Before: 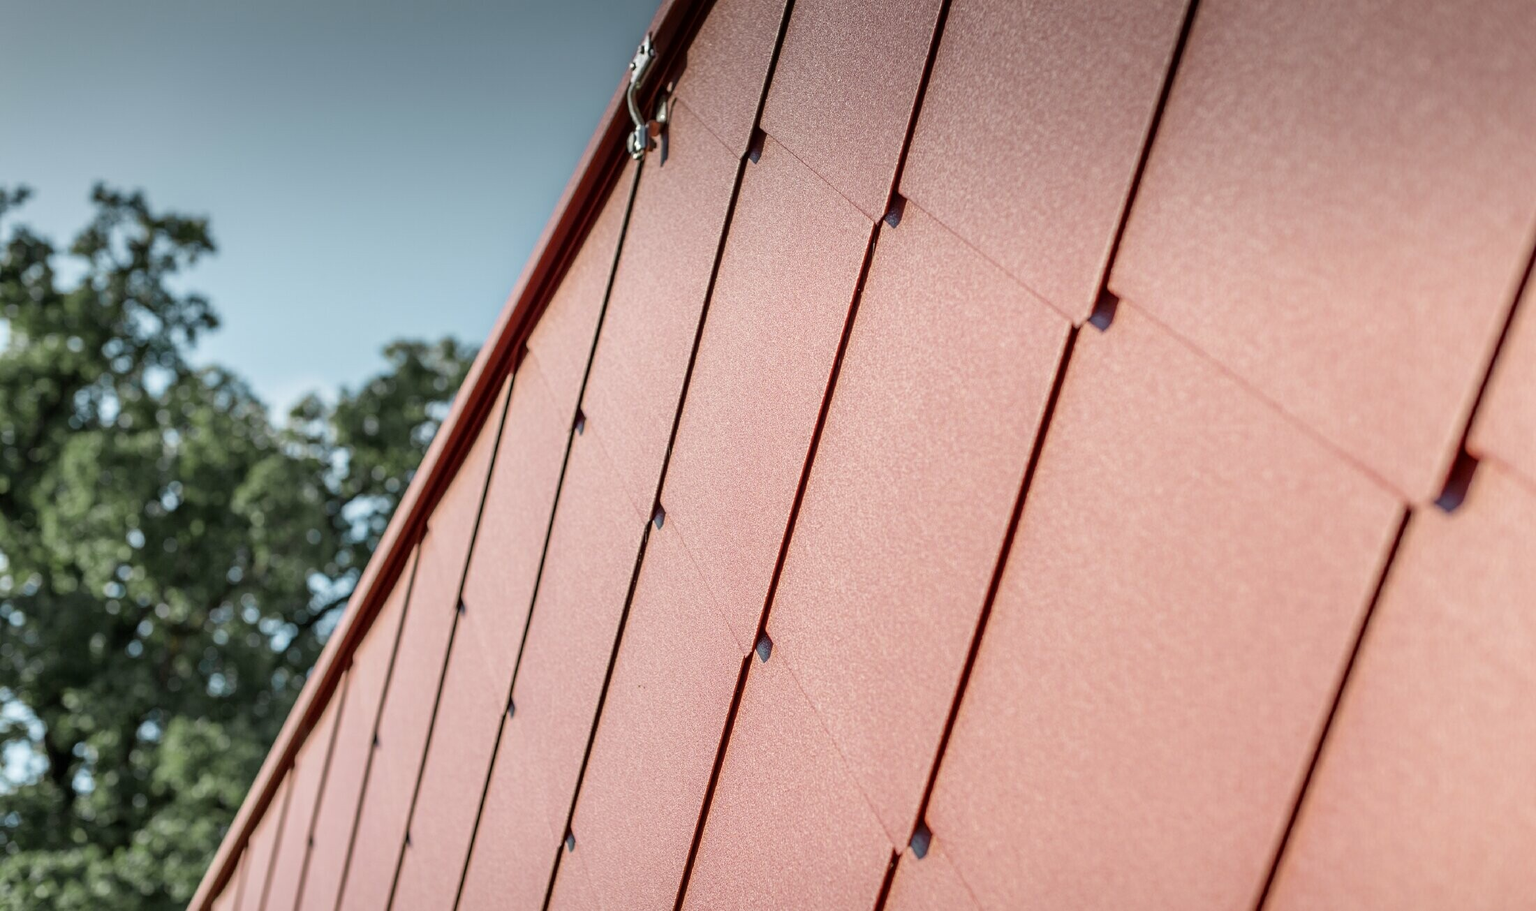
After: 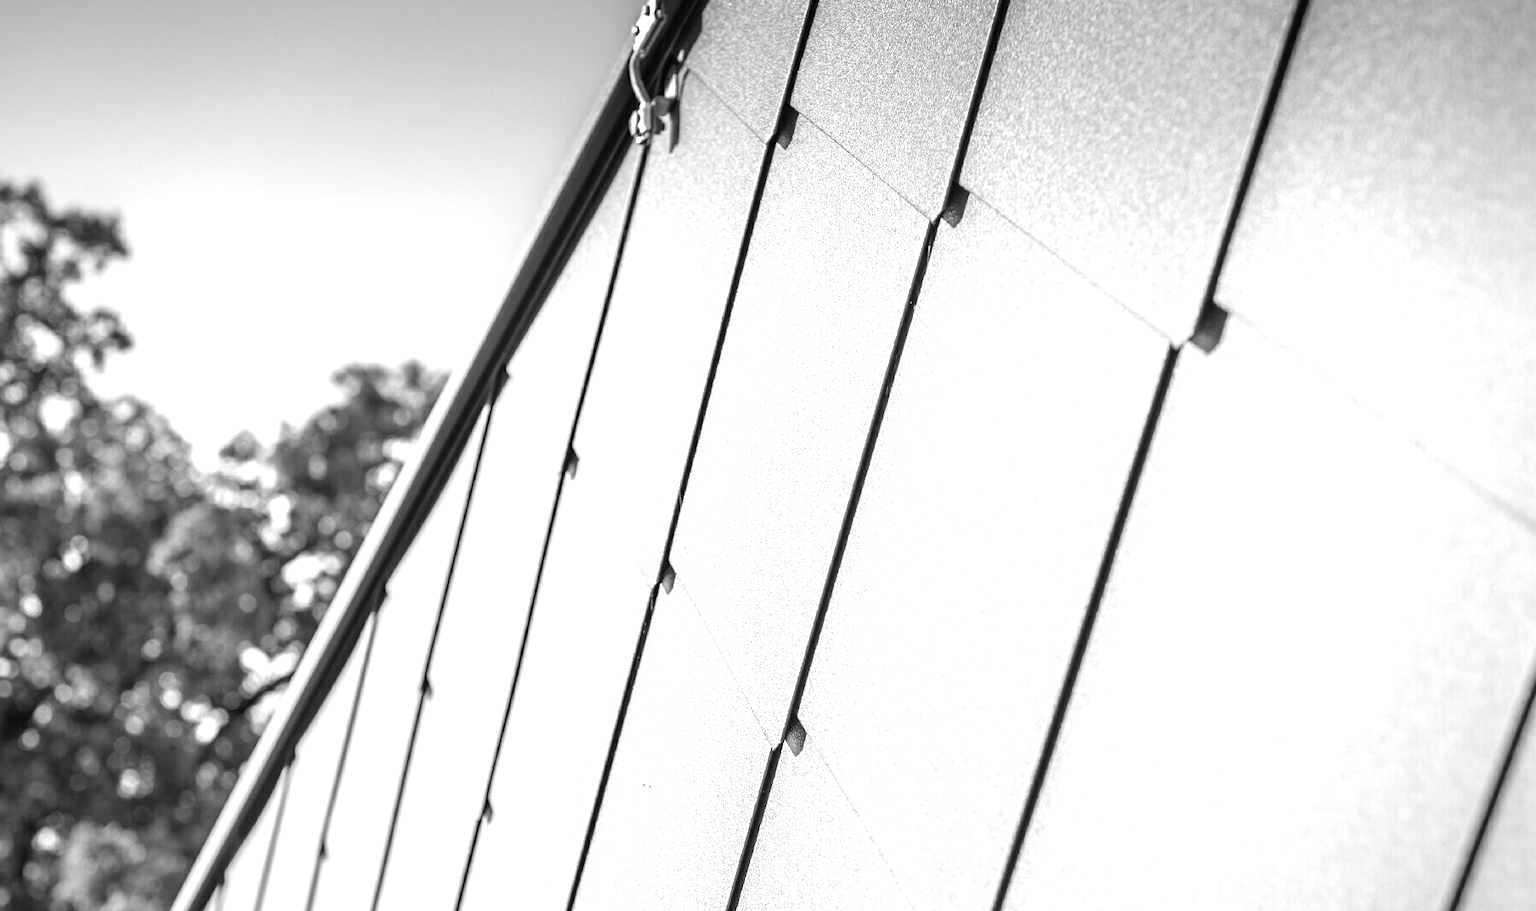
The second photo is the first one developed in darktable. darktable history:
vignetting: fall-off radius 60.92%
crop and rotate: left 7.196%, top 4.574%, right 10.605%, bottom 13.178%
exposure: black level correction 0, exposure 1.2 EV, compensate exposure bias true, compensate highlight preservation false
monochrome: on, module defaults
